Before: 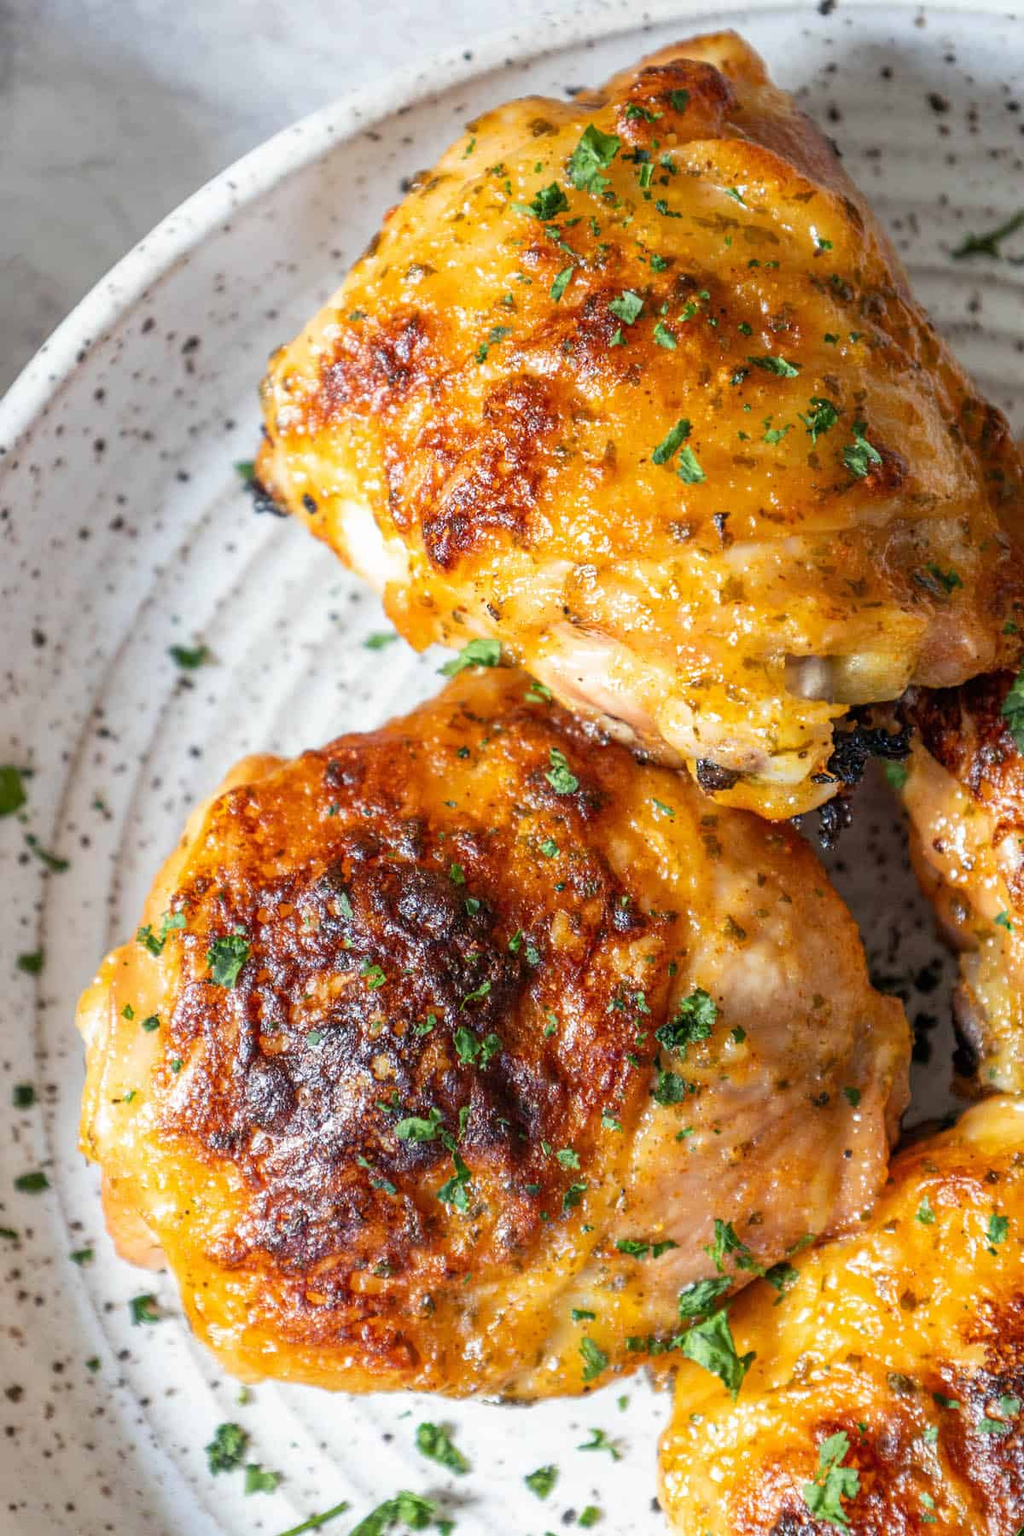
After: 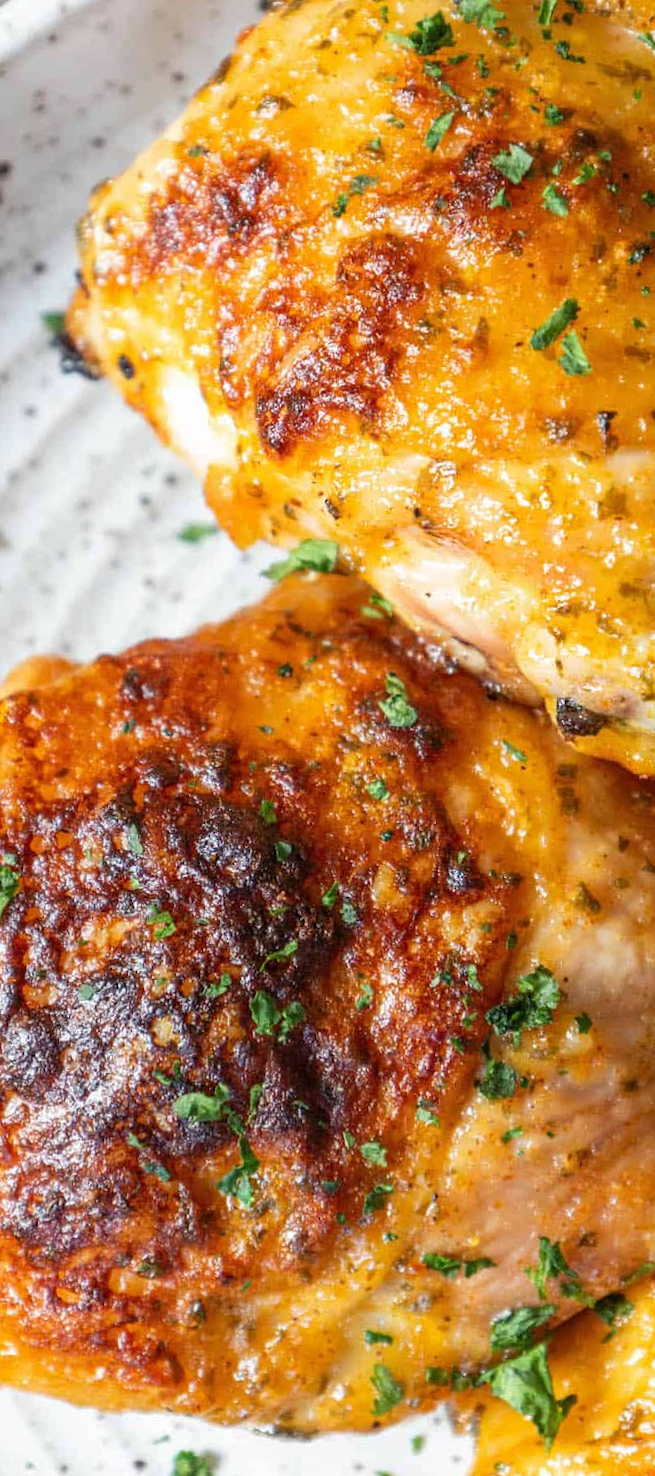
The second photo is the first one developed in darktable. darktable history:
crop and rotate: angle 0.02°, left 24.353%, top 13.219%, right 26.156%, bottom 8.224%
rotate and perspective: rotation 4.1°, automatic cropping off
